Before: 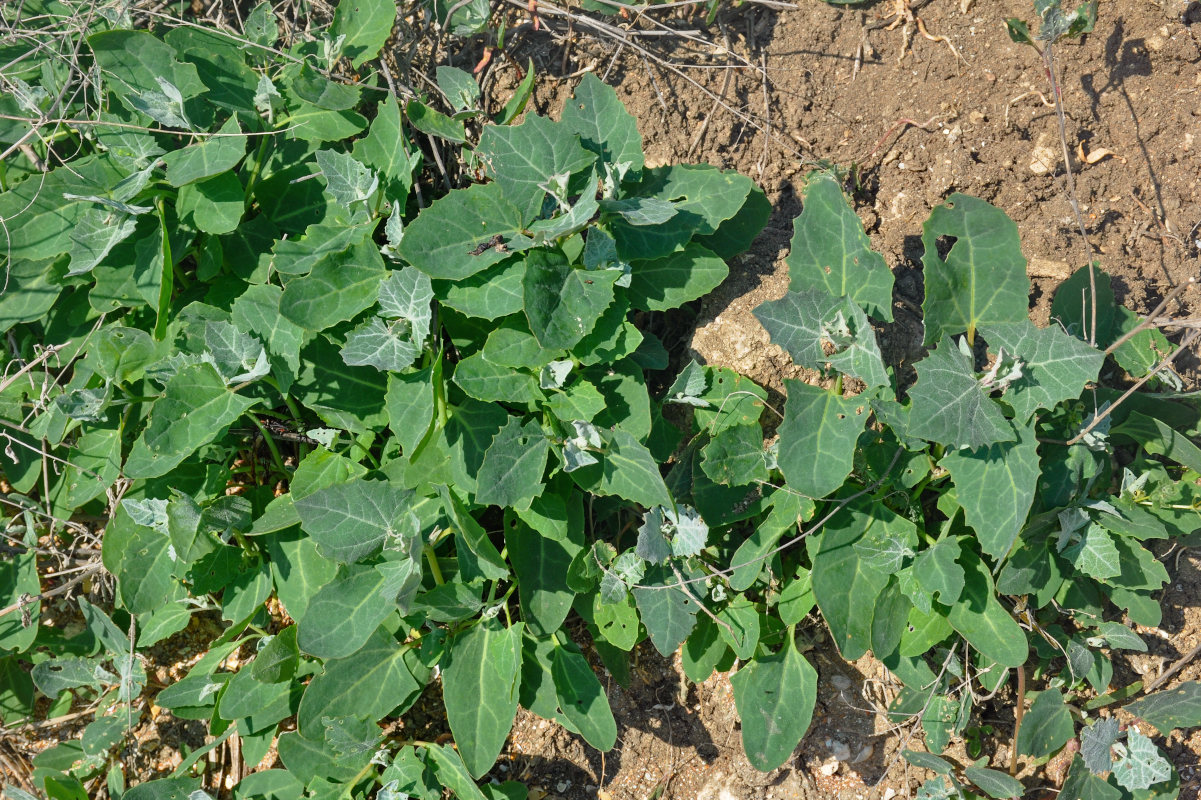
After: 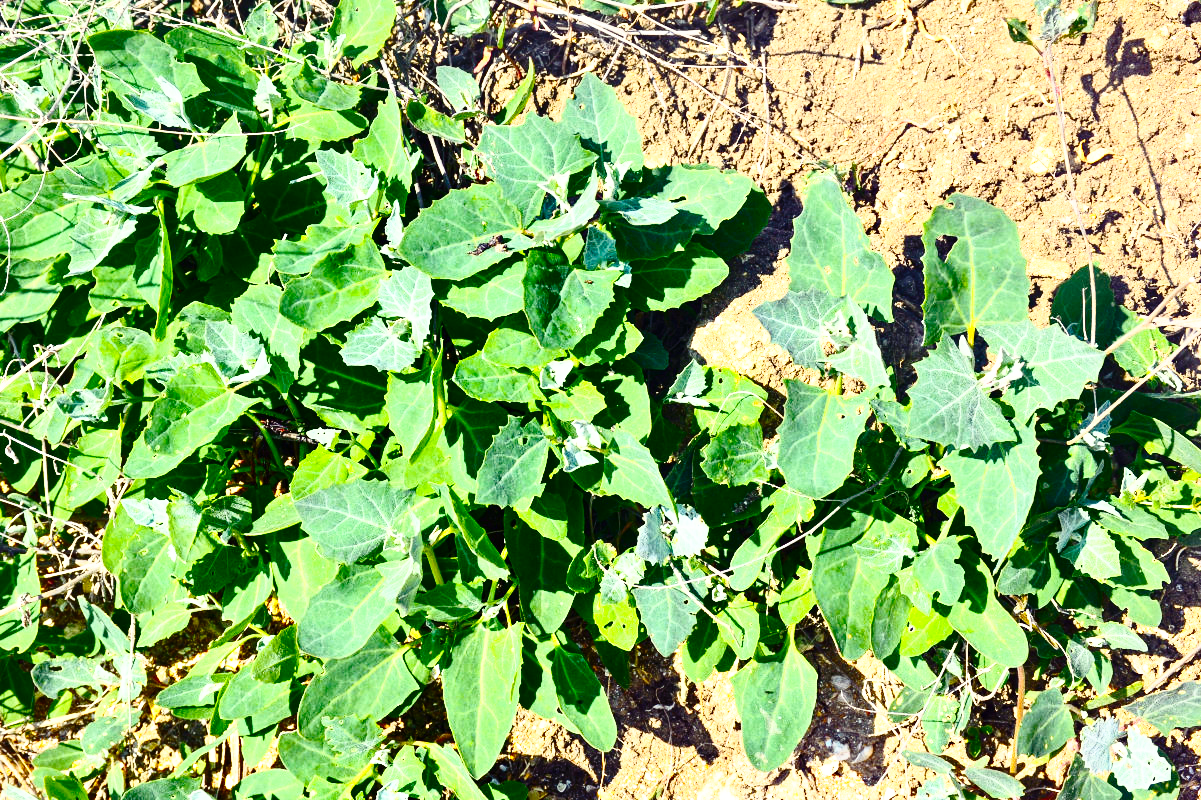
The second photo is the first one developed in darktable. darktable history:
base curve: curves: ch0 [(0, 0) (0.028, 0.03) (0.121, 0.232) (0.46, 0.748) (0.859, 0.968) (1, 1)], preserve colors none
exposure: black level correction 0, exposure 0.499 EV, compensate exposure bias true, compensate highlight preservation false
color balance rgb: shadows lift › luminance -21.369%, shadows lift › chroma 9.264%, shadows lift › hue 283.41°, linear chroma grading › global chroma 8.981%, perceptual saturation grading › global saturation 19.282%, global vibrance 20%
tone curve: curves: ch0 [(0, 0) (0.56, 0.467) (0.846, 0.934) (1, 1)], color space Lab, independent channels, preserve colors none
